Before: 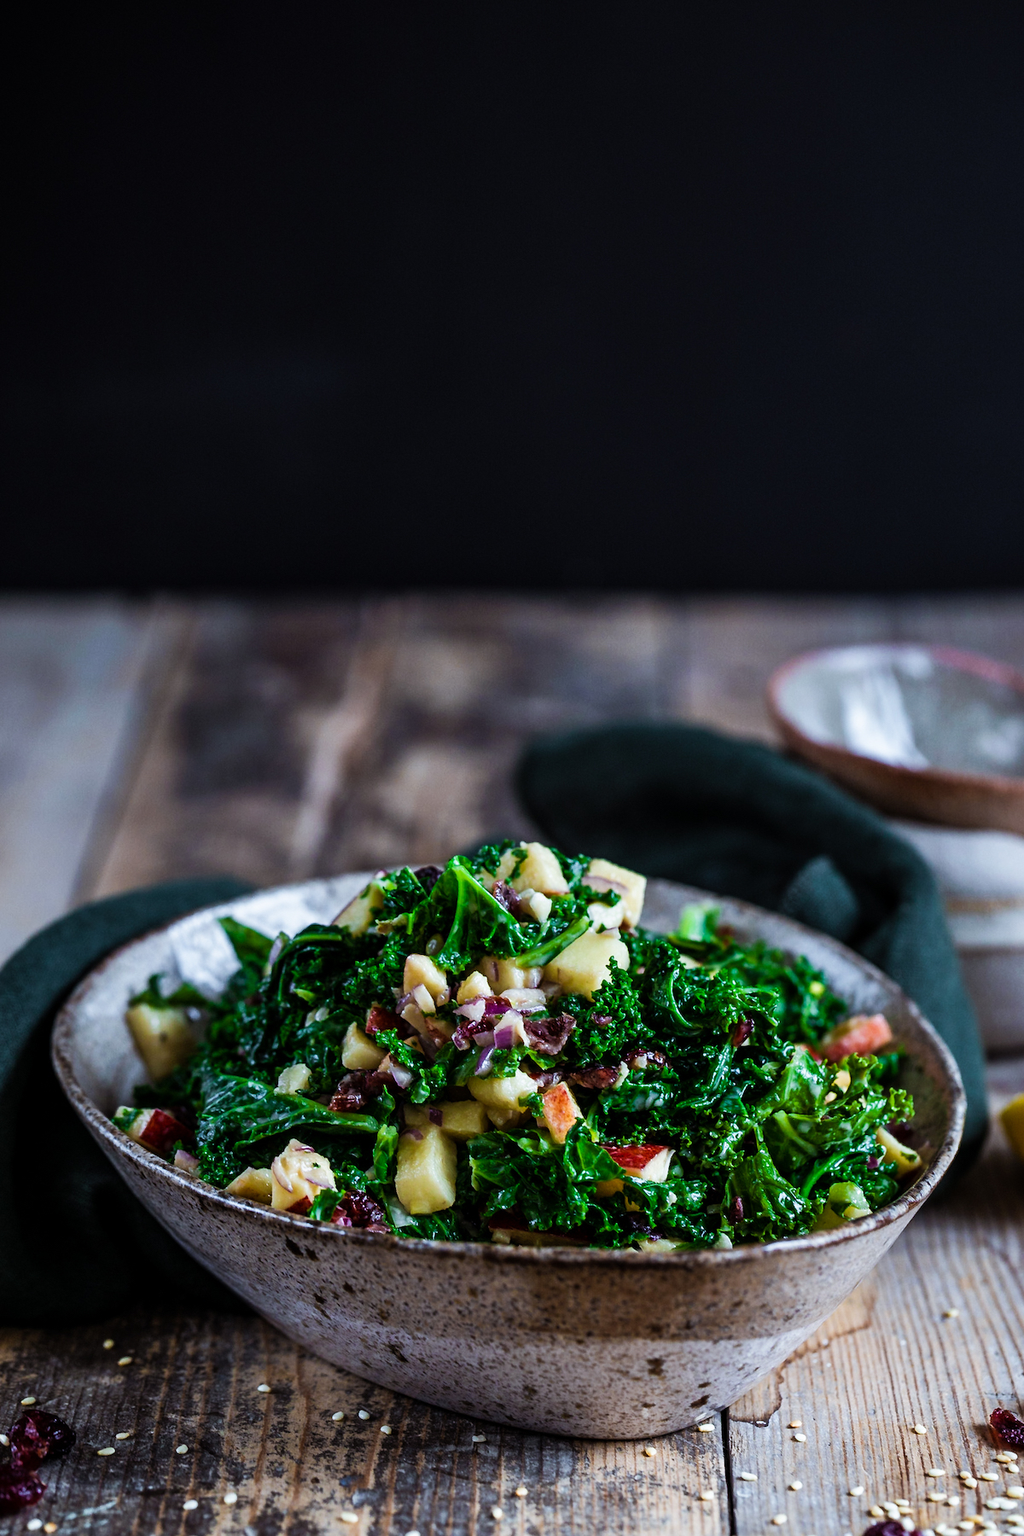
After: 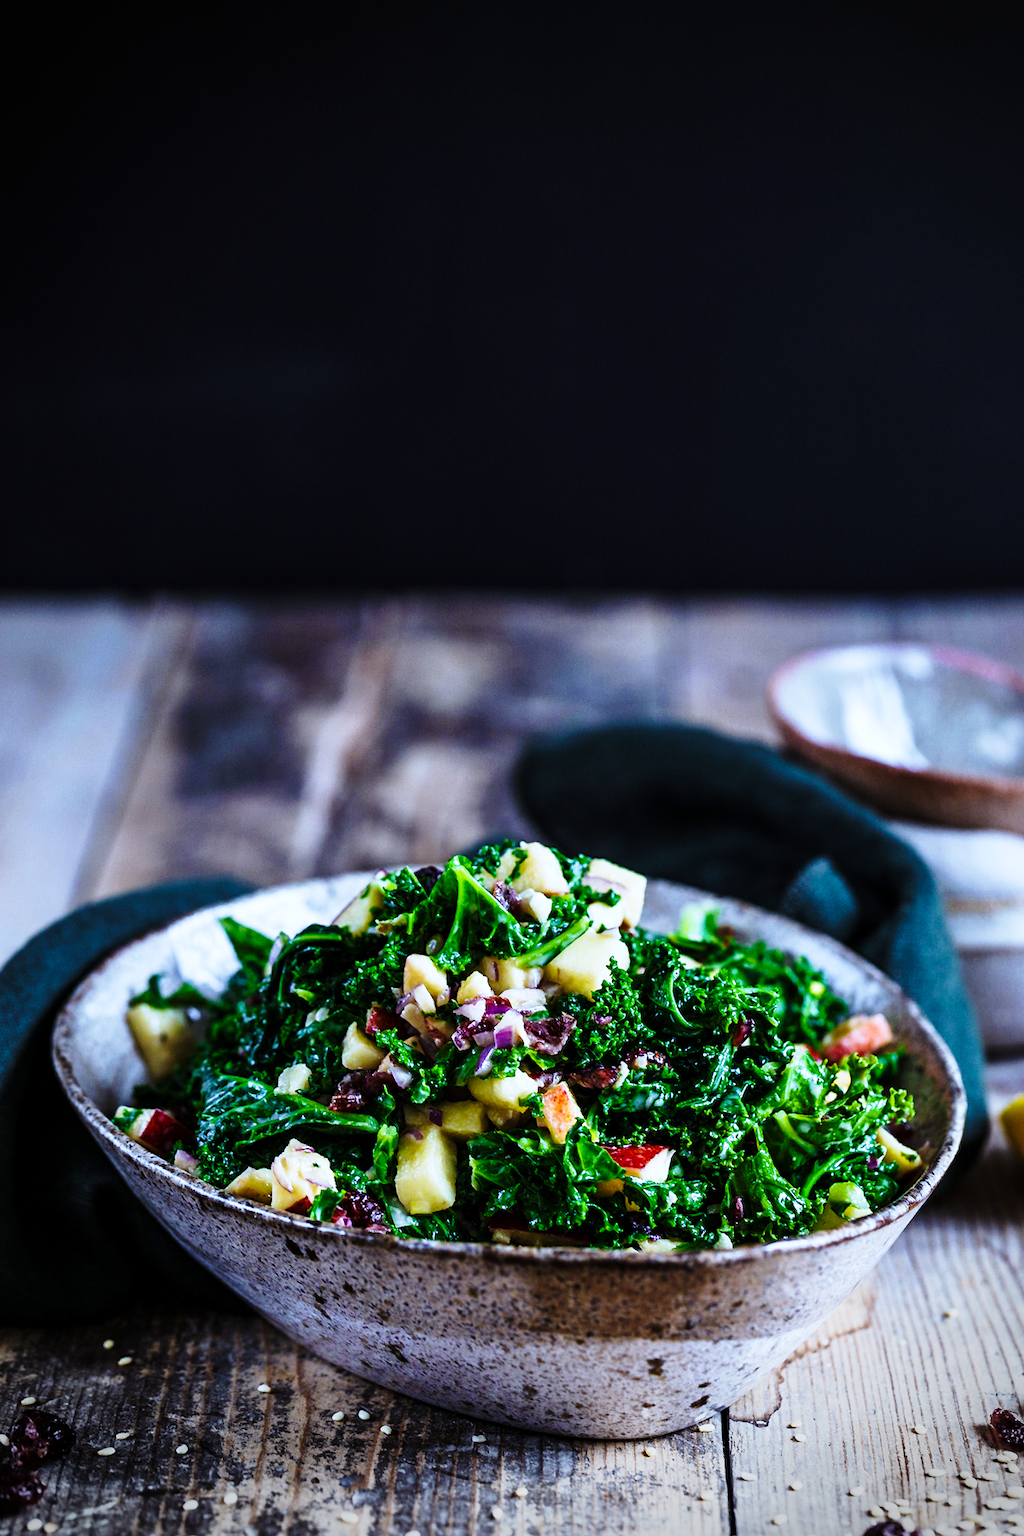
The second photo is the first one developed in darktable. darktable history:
white balance: red 0.926, green 1.003, blue 1.133
vignetting: fall-off radius 31.48%, brightness -0.472
base curve: curves: ch0 [(0, 0) (0.028, 0.03) (0.121, 0.232) (0.46, 0.748) (0.859, 0.968) (1, 1)], preserve colors none
